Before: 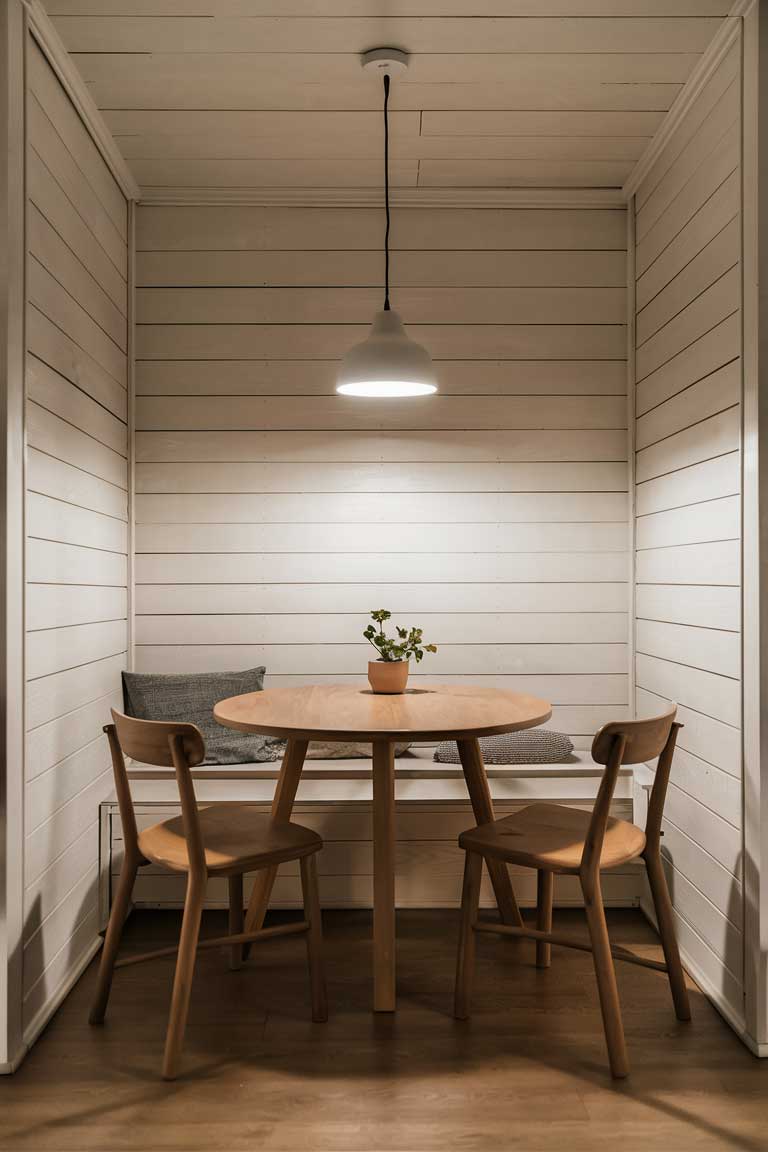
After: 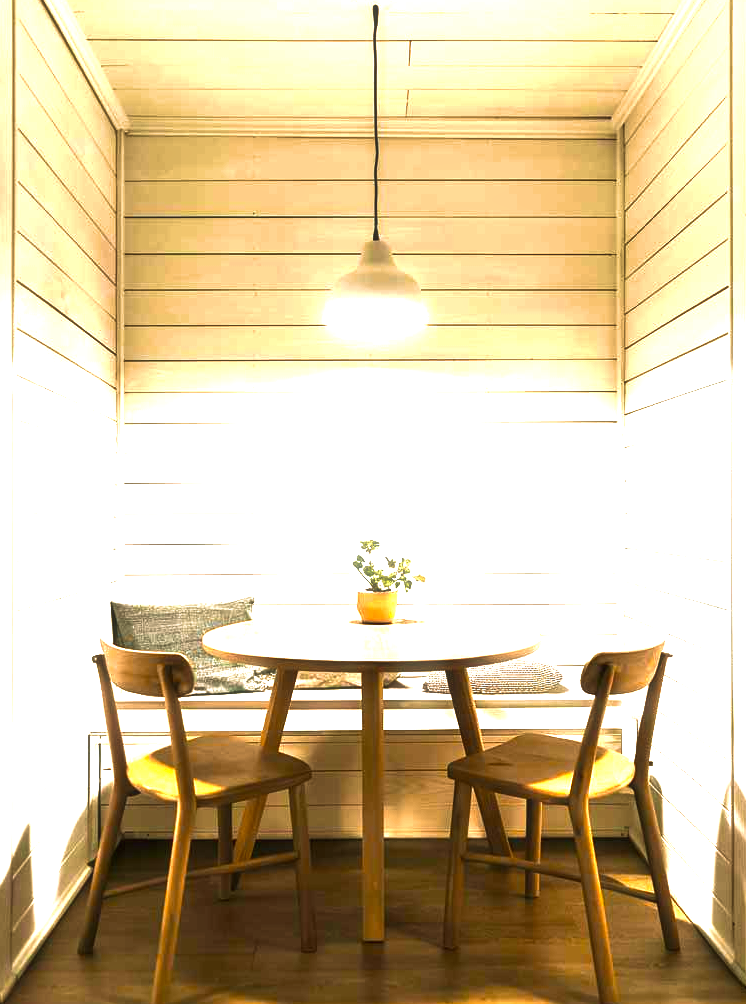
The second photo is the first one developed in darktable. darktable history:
crop: left 1.434%, top 6.124%, right 1.429%, bottom 6.656%
velvia: strength 44.79%
haze removal: strength -0.096, compatibility mode true, adaptive false
color balance rgb: shadows lift › chroma 2.048%, shadows lift › hue 135.28°, perceptual saturation grading › global saturation 25.652%, perceptual brilliance grading › global brilliance 34.332%, perceptual brilliance grading › highlights 49.926%, perceptual brilliance grading › mid-tones 59.019%, perceptual brilliance grading › shadows 34.734%
